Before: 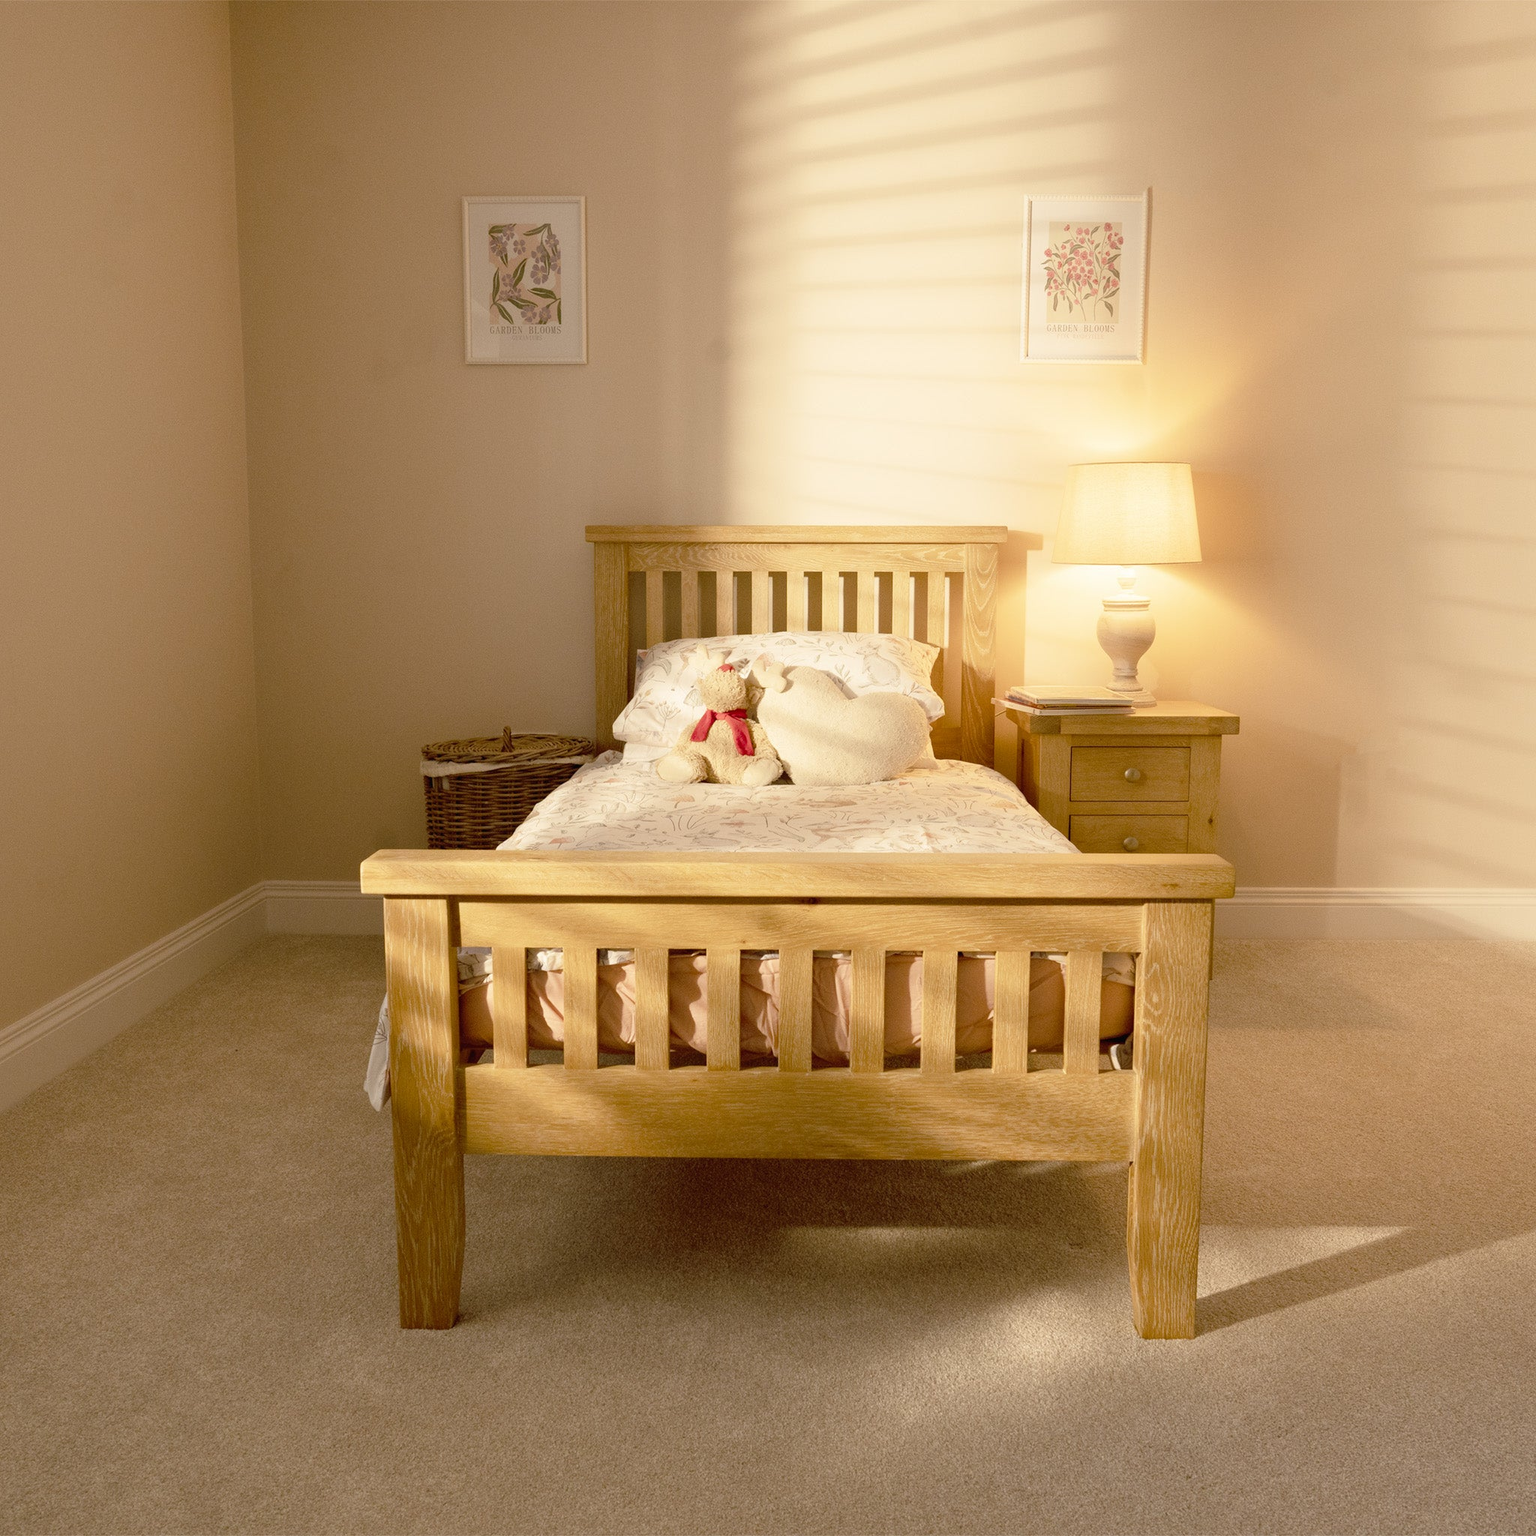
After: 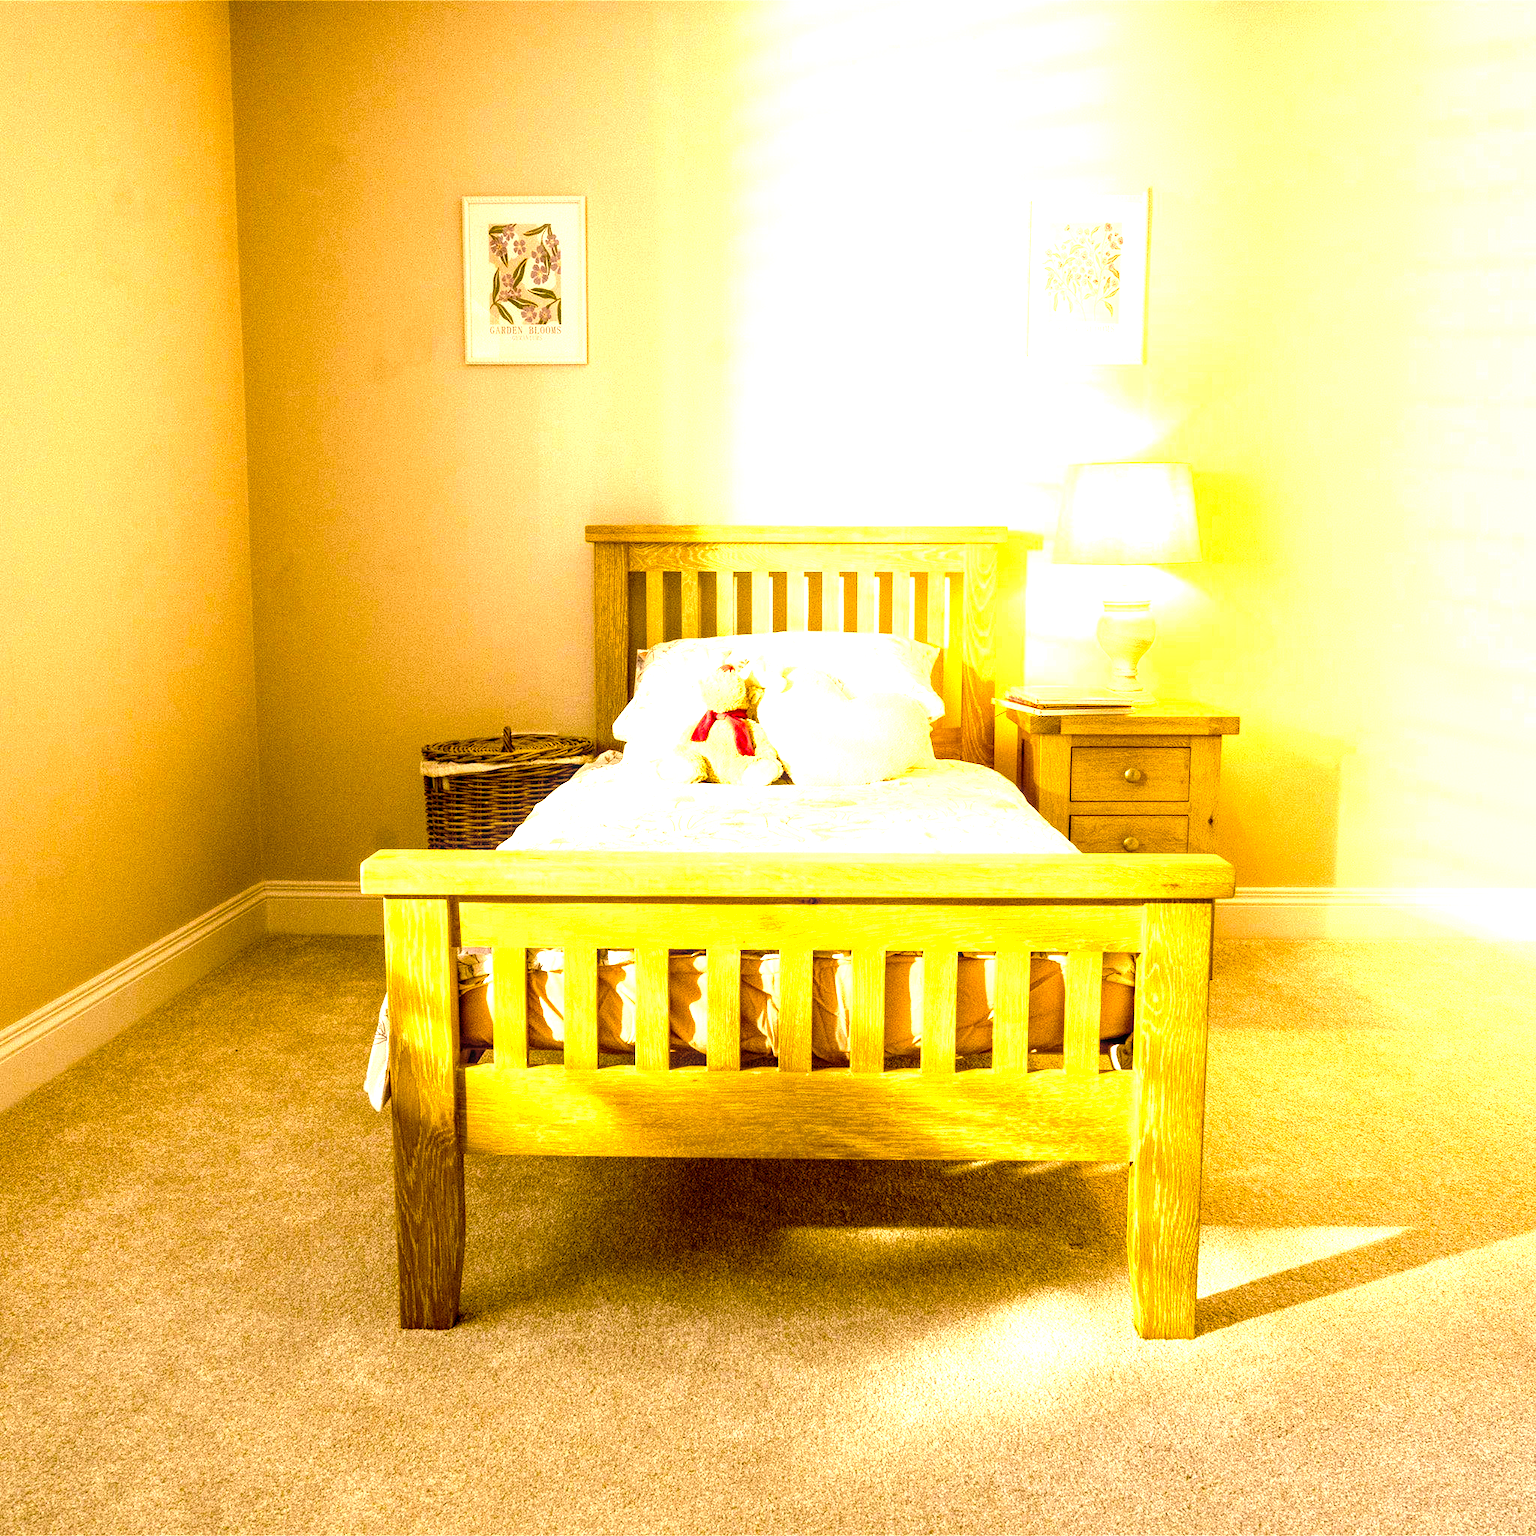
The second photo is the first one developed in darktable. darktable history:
levels: mode automatic, black 0.023%, white 99.97%, levels [0.062, 0.494, 0.925]
exposure: black level correction 0.001, exposure 1.3 EV, compensate highlight preservation false
local contrast: detail 154%
color balance rgb: linear chroma grading › global chroma 9%, perceptual saturation grading › global saturation 36%, perceptual saturation grading › shadows 35%, perceptual brilliance grading › global brilliance 15%, perceptual brilliance grading › shadows -35%, global vibrance 15%
